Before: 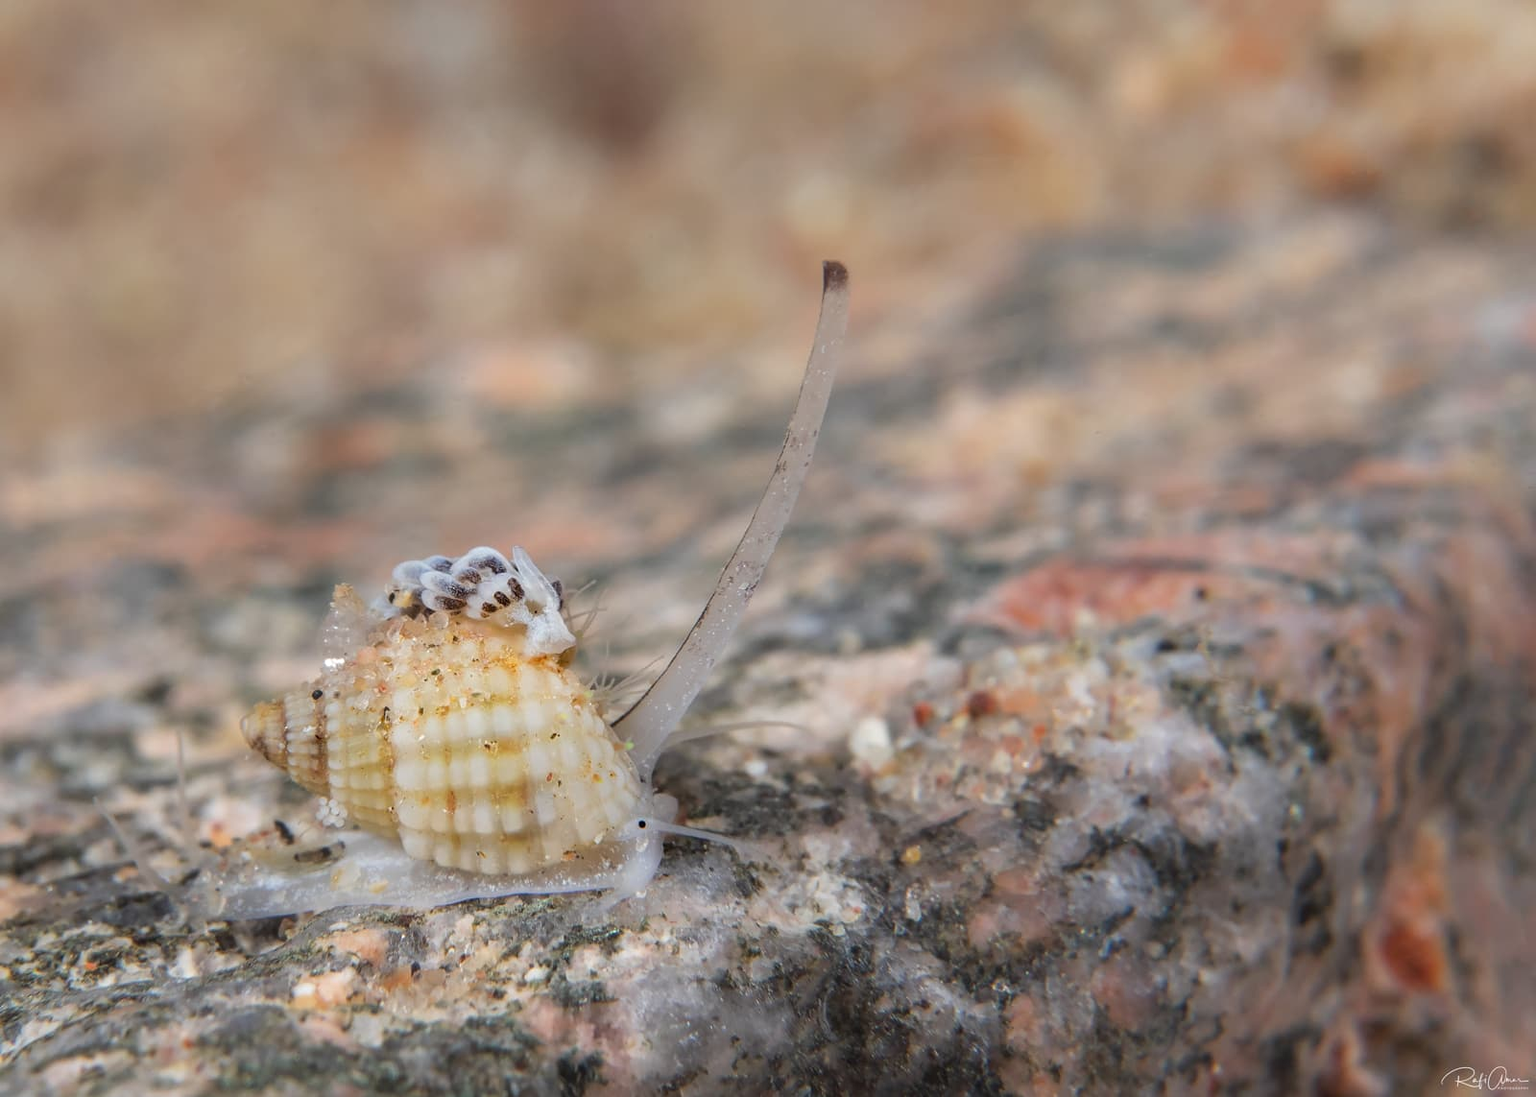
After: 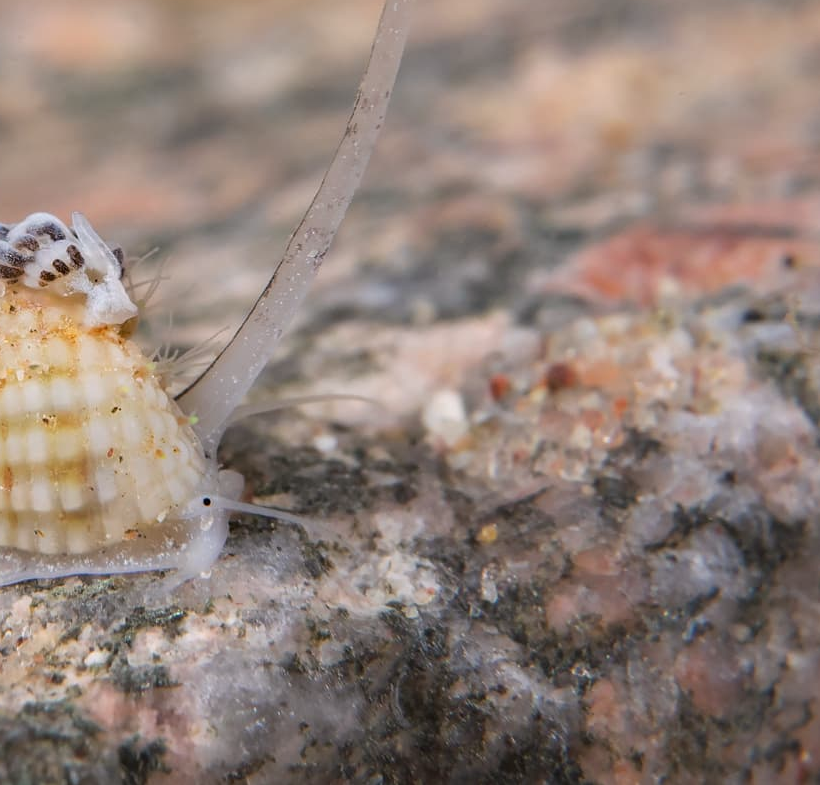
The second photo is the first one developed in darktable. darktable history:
crop and rotate: left 28.935%, top 31.273%, right 19.808%
color correction: highlights a* 3.15, highlights b* -0.992, shadows a* -0.106, shadows b* 2.27, saturation 0.979
